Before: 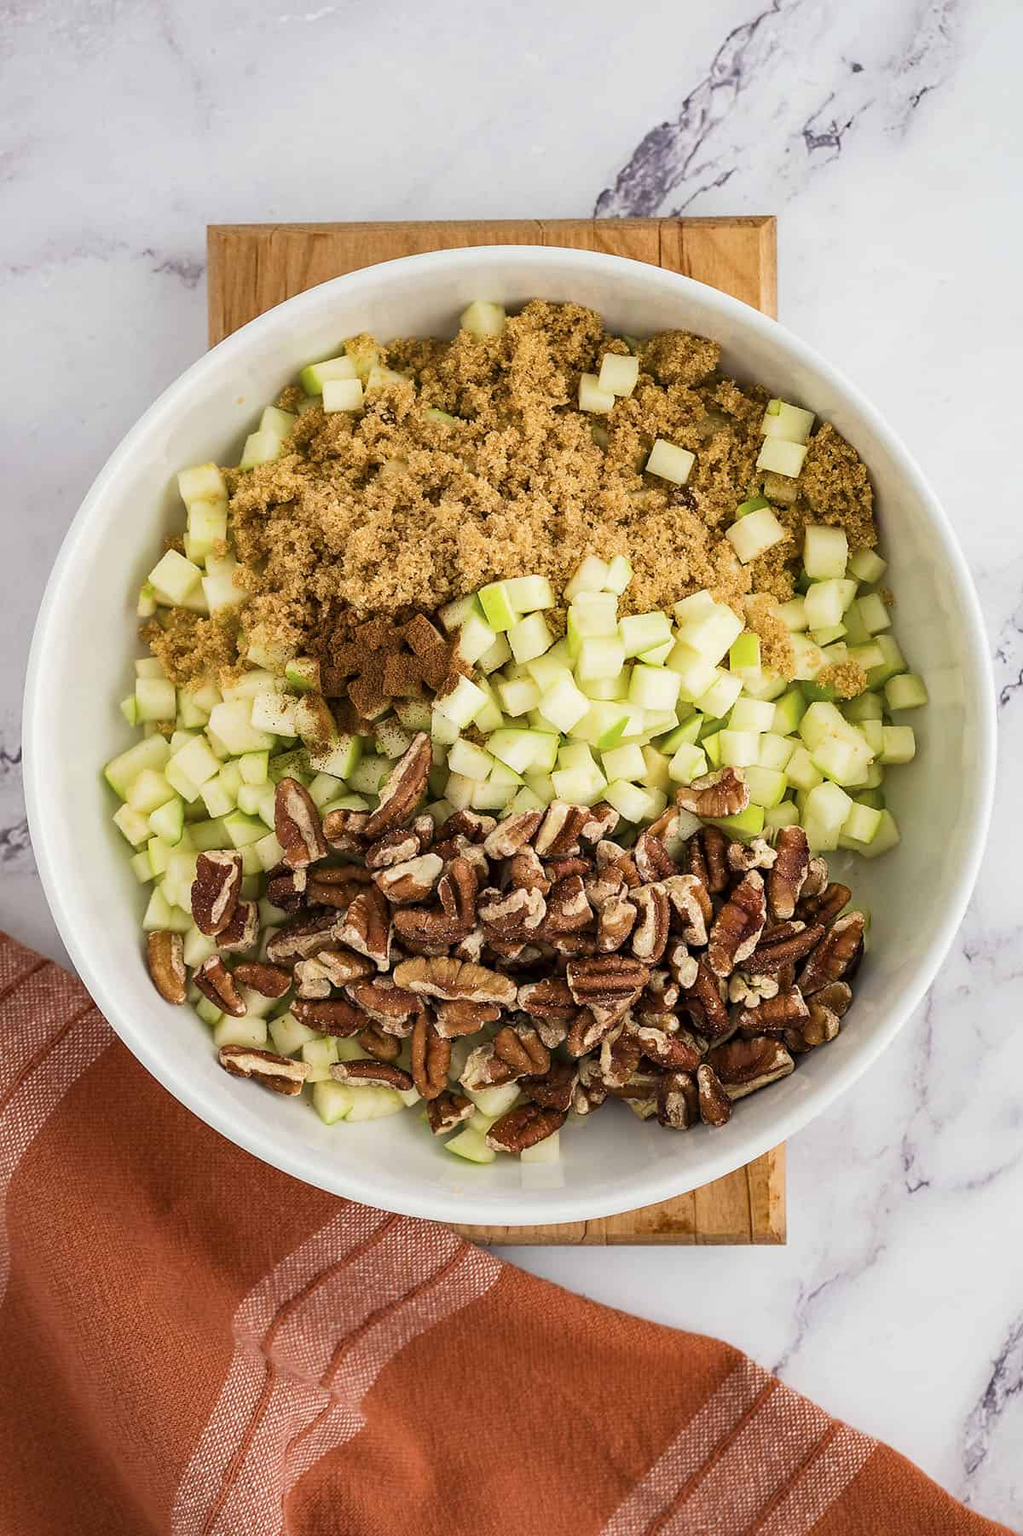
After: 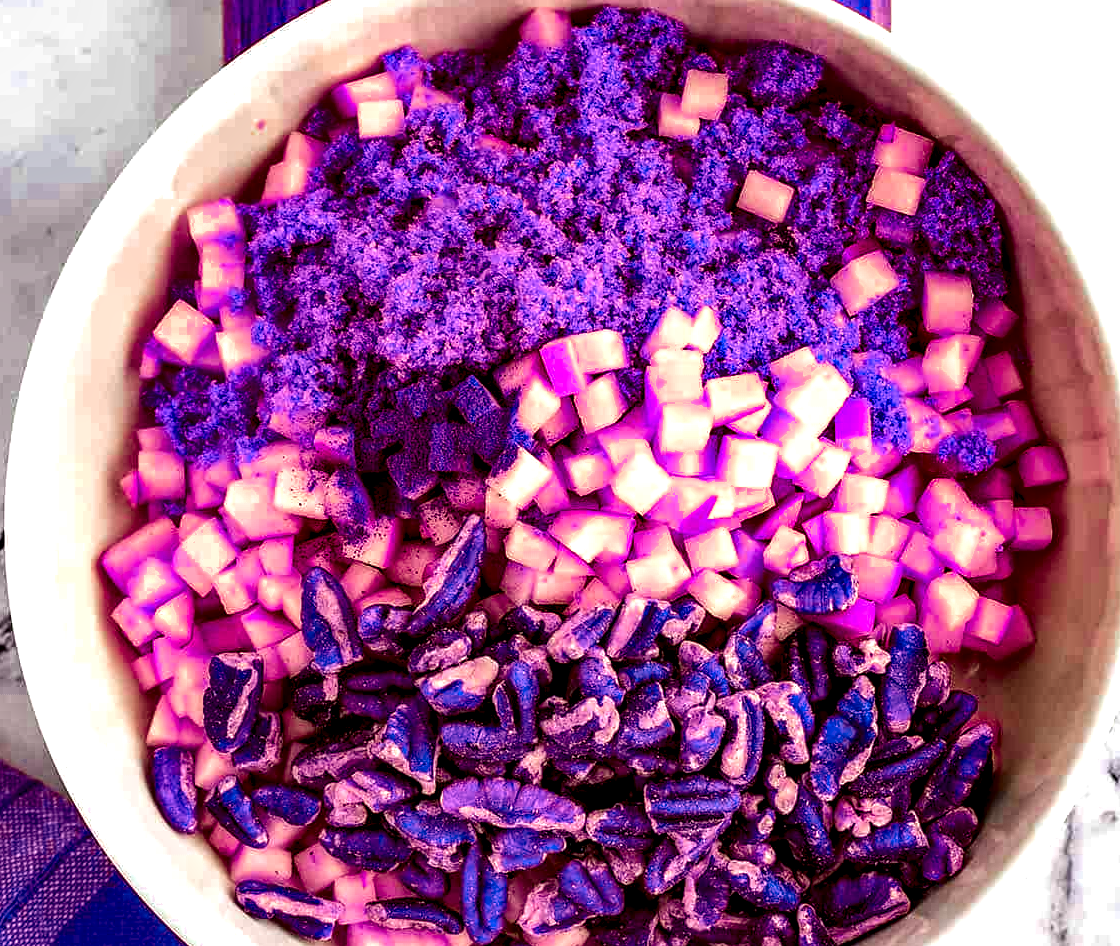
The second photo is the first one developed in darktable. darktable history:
contrast brightness saturation: contrast -0.021, brightness -0.007, saturation 0.031
crop: left 1.772%, top 19.182%, right 4.861%, bottom 28.304%
color zones: curves: ch0 [(0.826, 0.353)]; ch1 [(0.242, 0.647) (0.889, 0.342)]; ch2 [(0.246, 0.089) (0.969, 0.068)]
exposure: black level correction 0.001, exposure 0.499 EV, compensate highlight preservation false
local contrast: shadows 177%, detail 224%
shadows and highlights: low approximation 0.01, soften with gaussian
